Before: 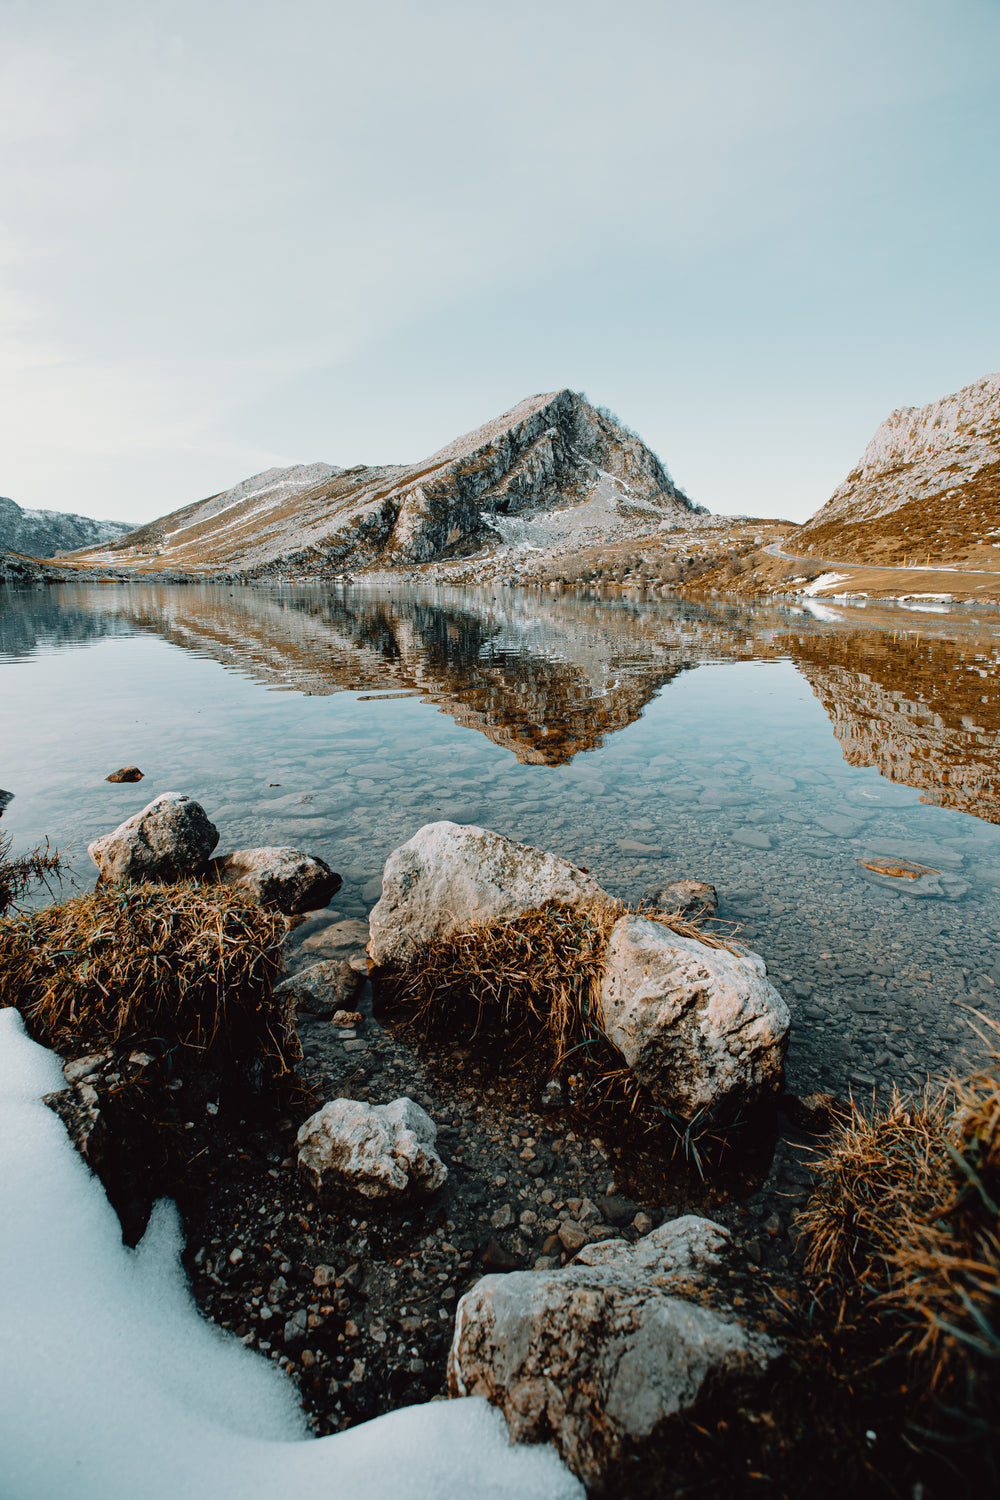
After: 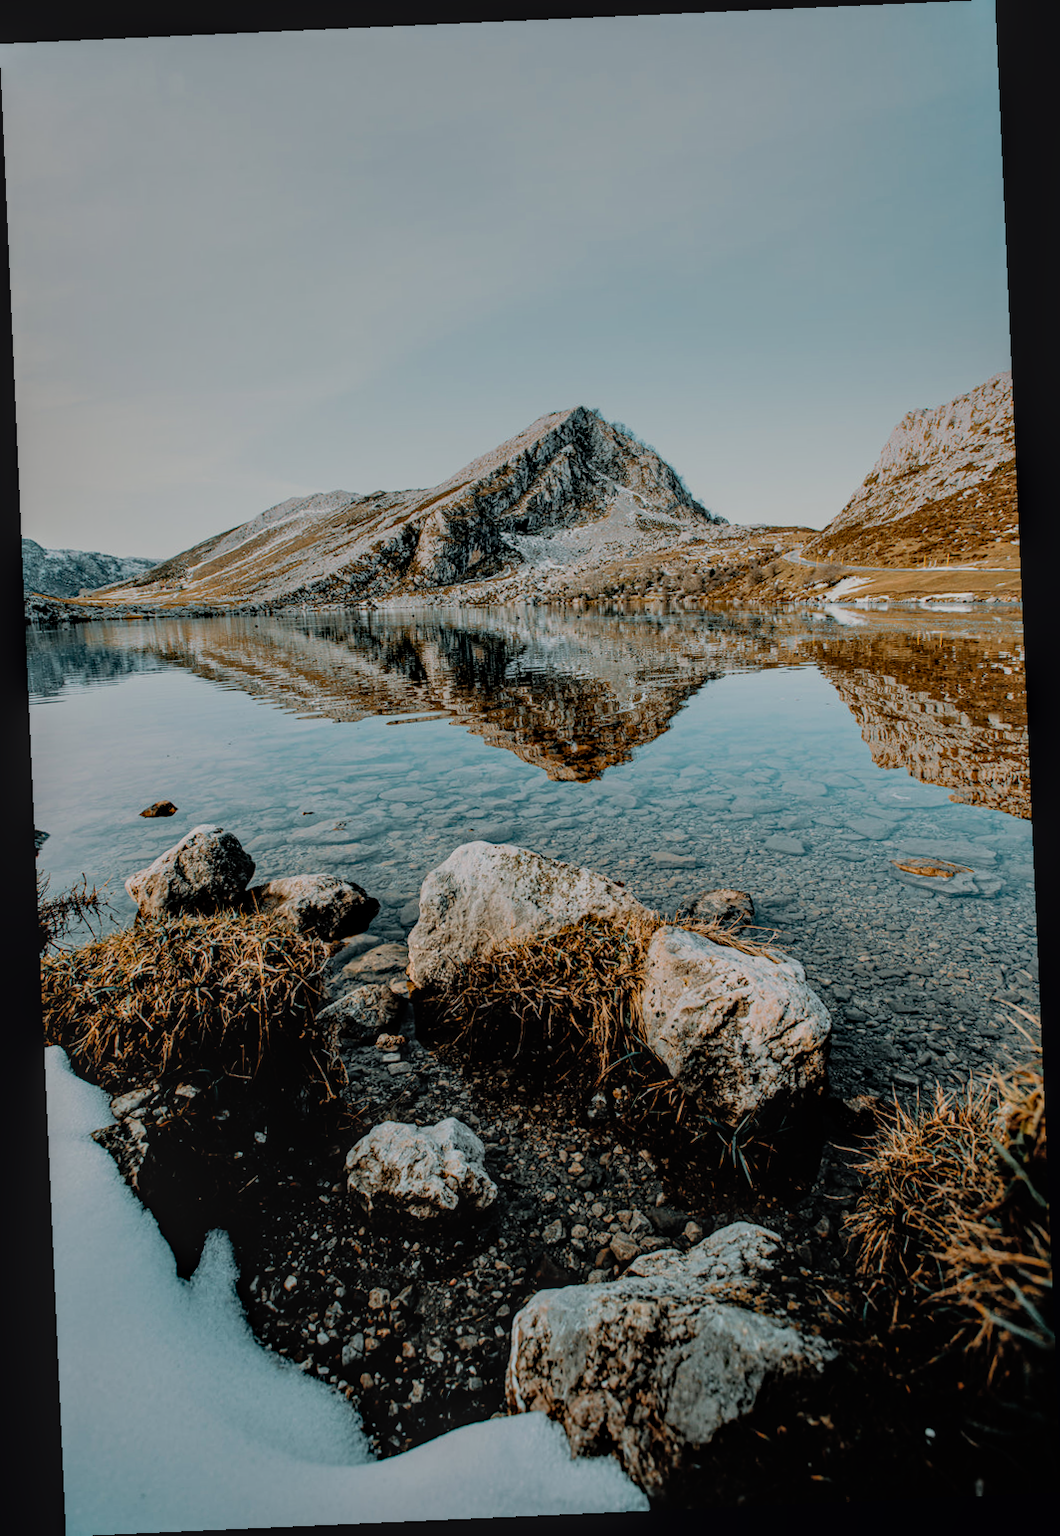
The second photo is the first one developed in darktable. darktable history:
filmic rgb: black relative exposure -7.15 EV, white relative exposure 5.36 EV, hardness 3.02, color science v6 (2022)
local contrast: highlights 0%, shadows 0%, detail 133%
haze removal: compatibility mode true, adaptive false
bloom: size 9%, threshold 100%, strength 7%
rotate and perspective: rotation -2.56°, automatic cropping off
